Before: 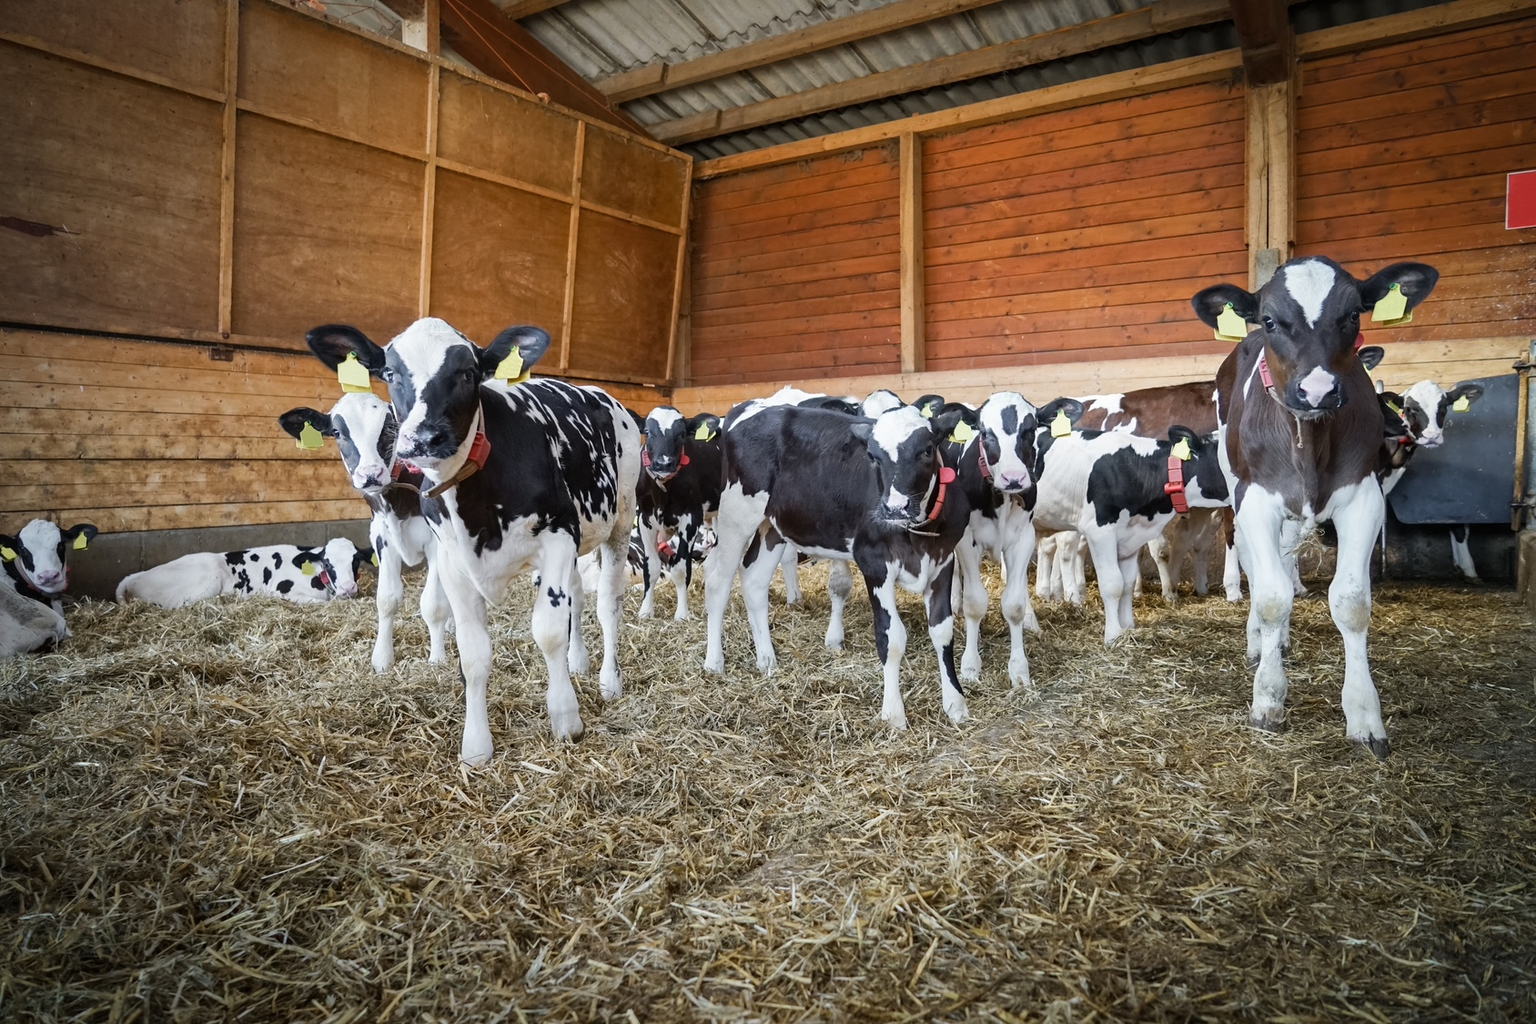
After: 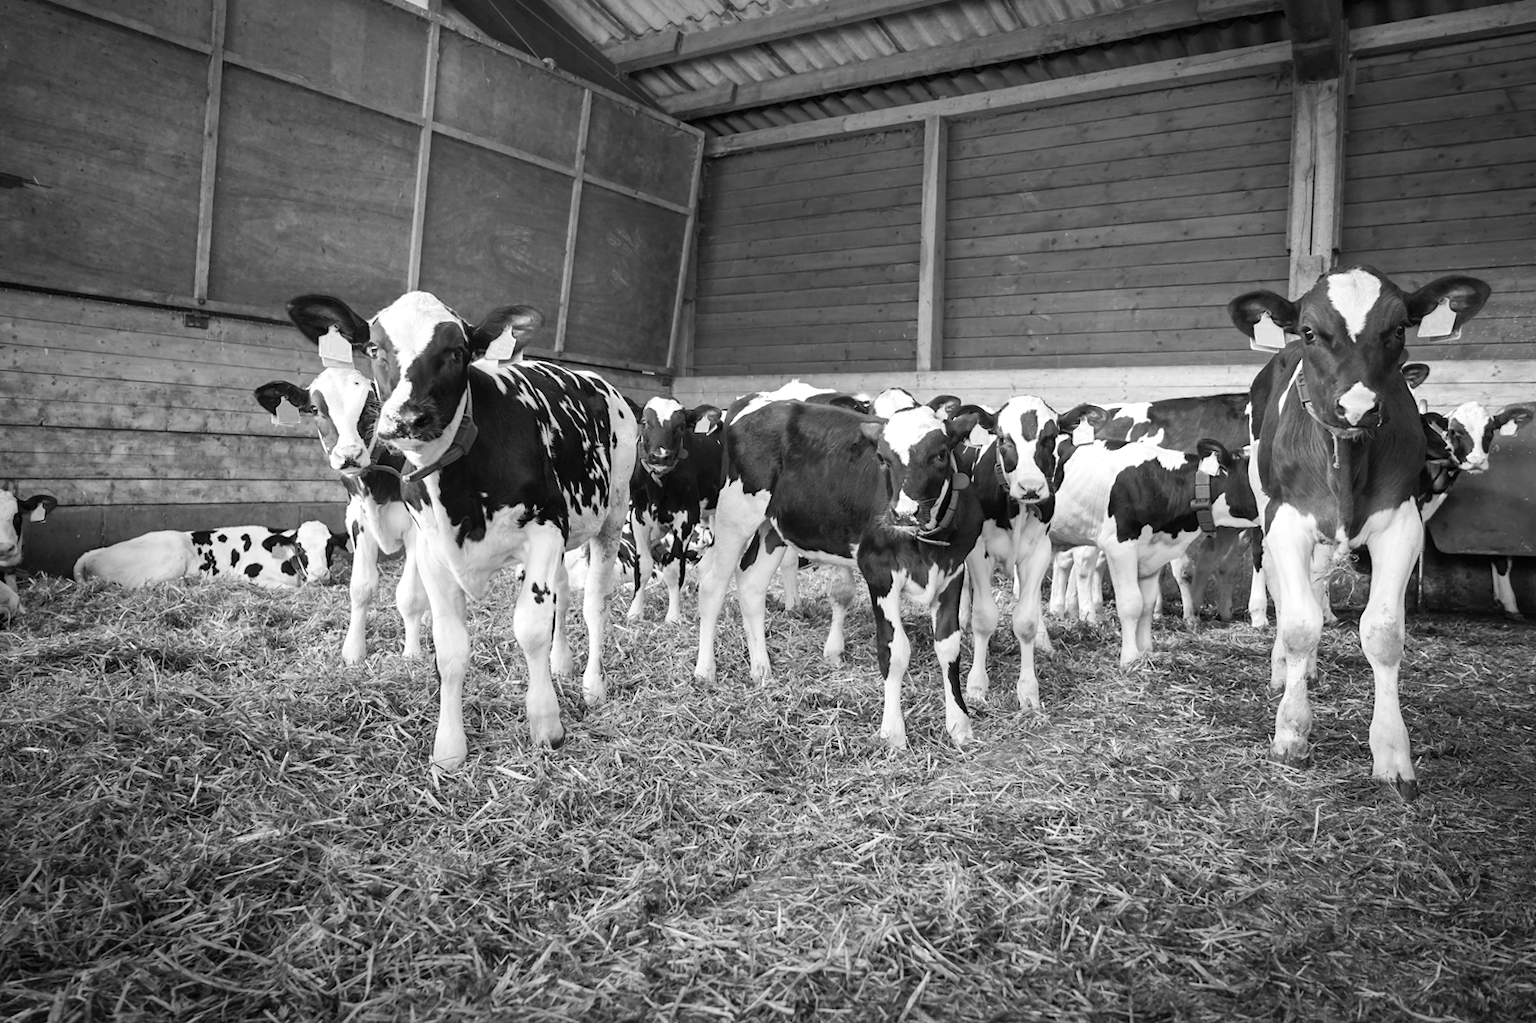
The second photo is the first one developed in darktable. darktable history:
monochrome: a 2.21, b -1.33, size 2.2
shadows and highlights: radius 44.78, white point adjustment 6.64, compress 79.65%, highlights color adjustment 78.42%, soften with gaussian
color zones: curves: ch0 [(0.035, 0.242) (0.25, 0.5) (0.384, 0.214) (0.488, 0.255) (0.75, 0.5)]; ch1 [(0.063, 0.379) (0.25, 0.5) (0.354, 0.201) (0.489, 0.085) (0.729, 0.271)]; ch2 [(0.25, 0.5) (0.38, 0.517) (0.442, 0.51) (0.735, 0.456)]
crop and rotate: angle -2.38°
